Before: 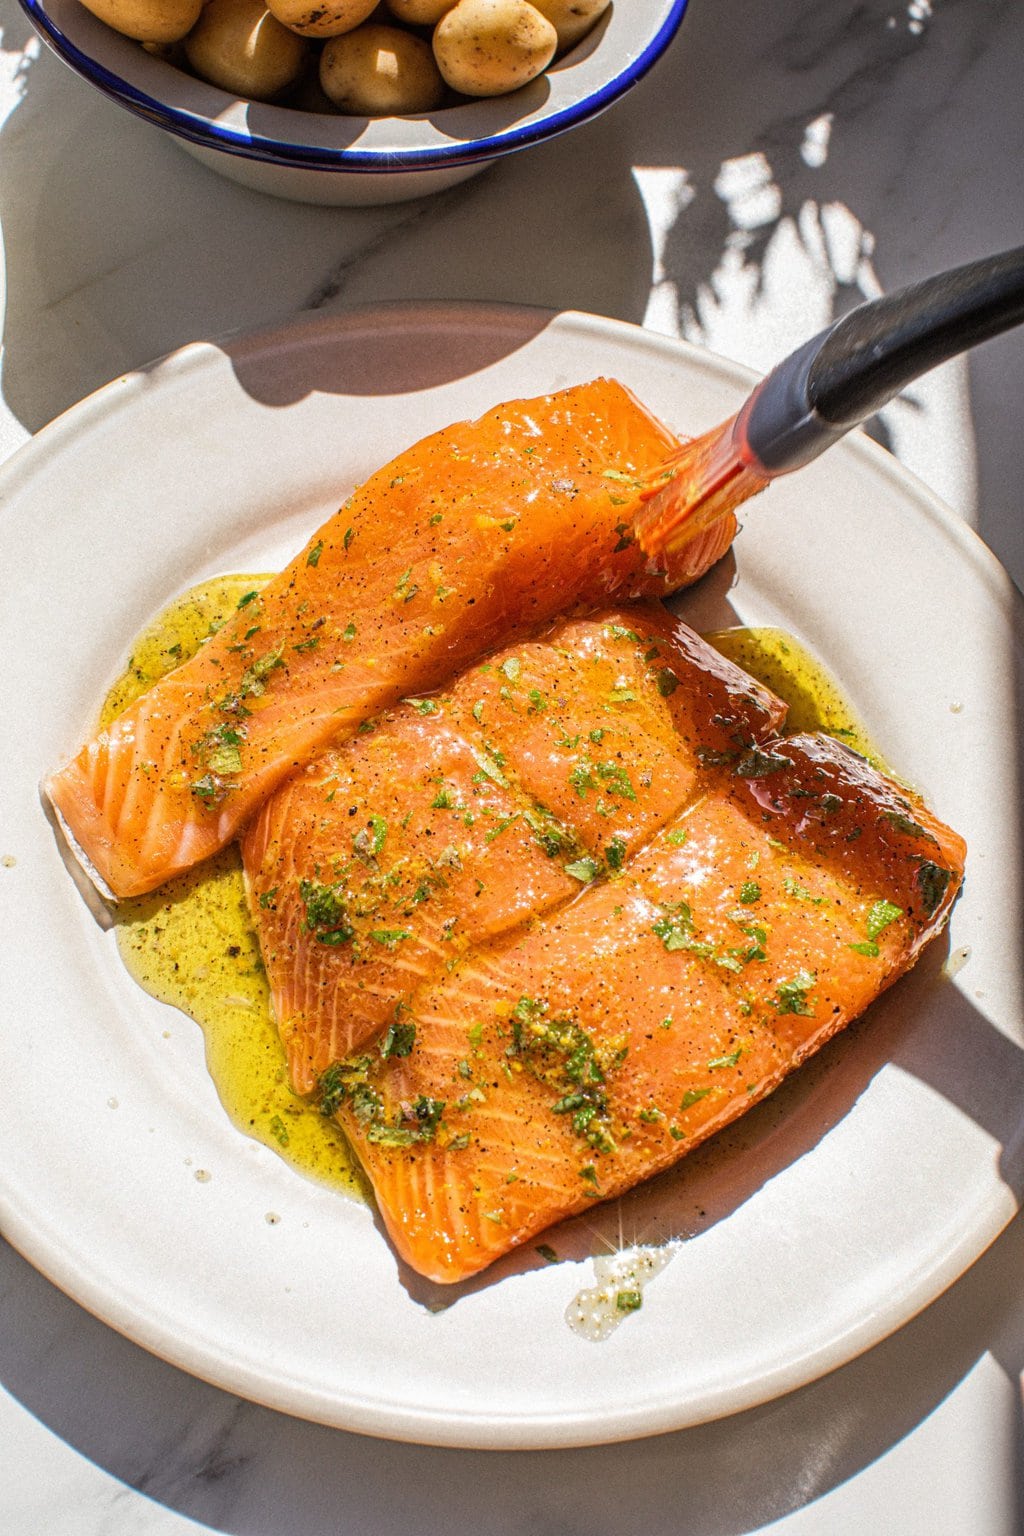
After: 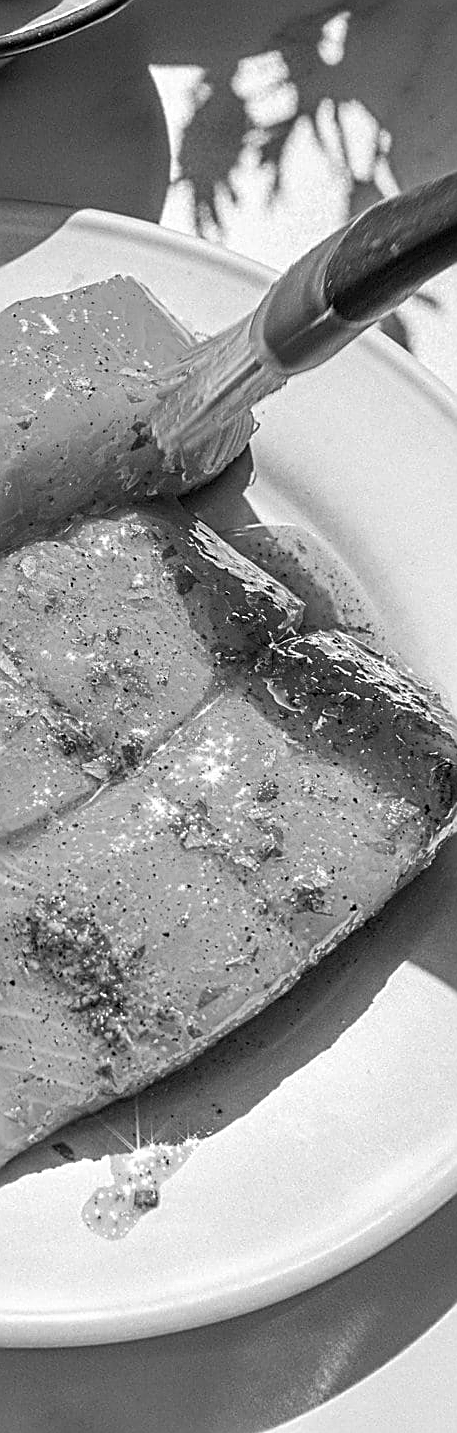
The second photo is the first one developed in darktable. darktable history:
sharpen: amount 0.913
crop: left 47.245%, top 6.659%, right 8.108%
color zones: curves: ch0 [(0, 0.613) (0.01, 0.613) (0.245, 0.448) (0.498, 0.529) (0.642, 0.665) (0.879, 0.777) (0.99, 0.613)]; ch1 [(0, 0) (0.143, 0) (0.286, 0) (0.429, 0) (0.571, 0) (0.714, 0) (0.857, 0)]
